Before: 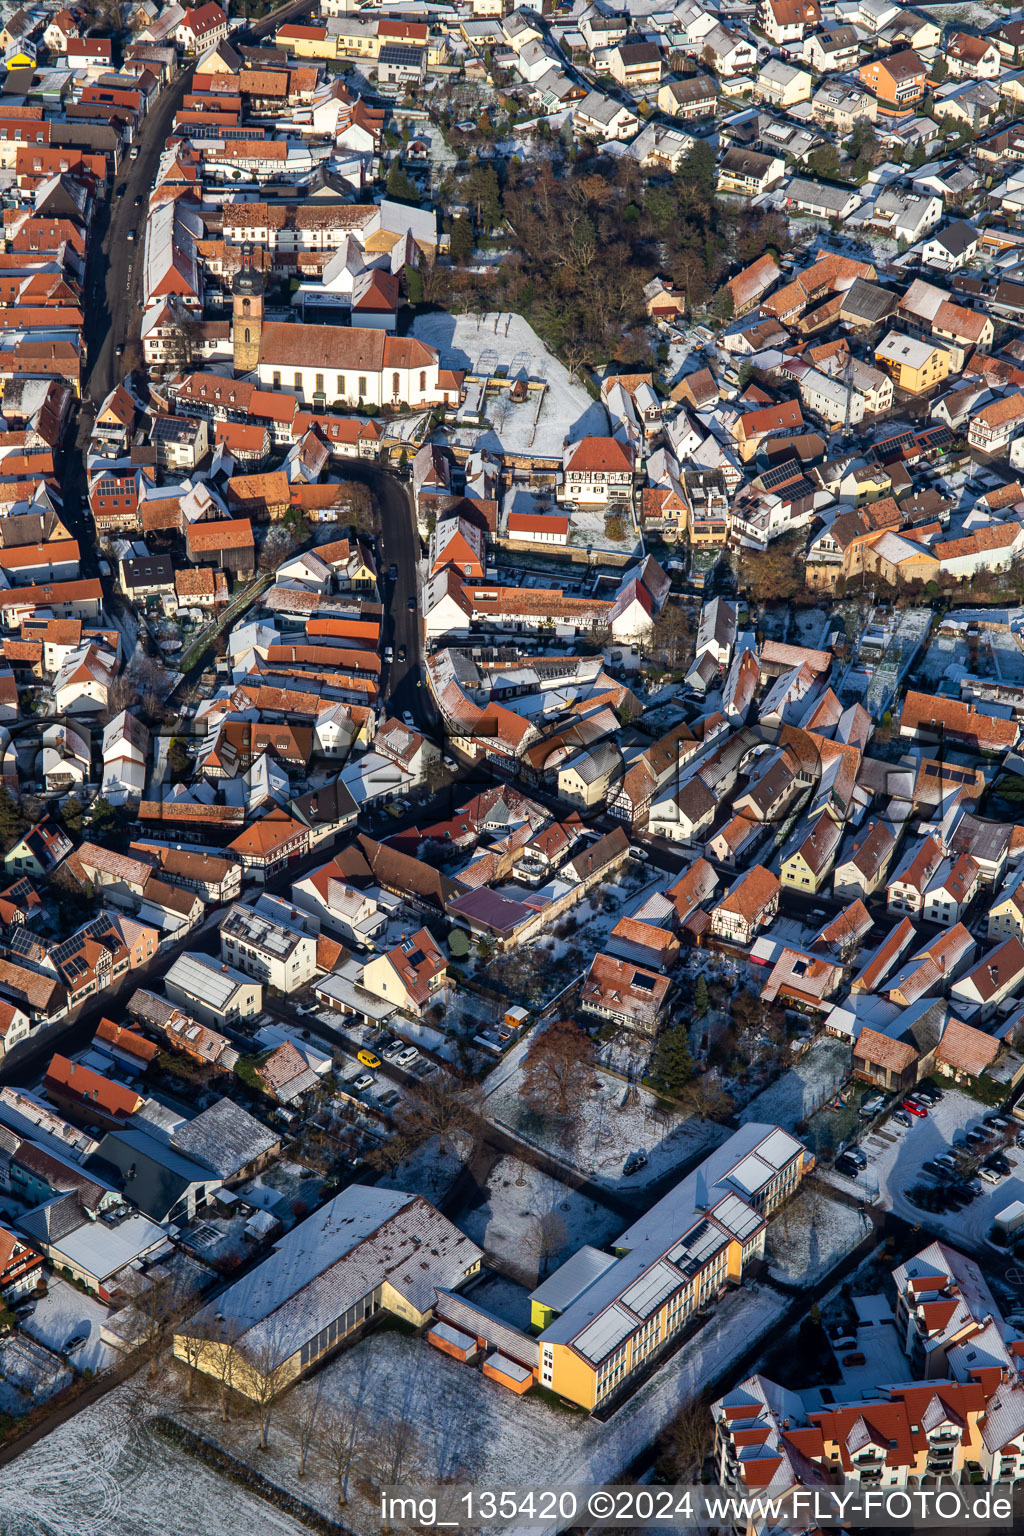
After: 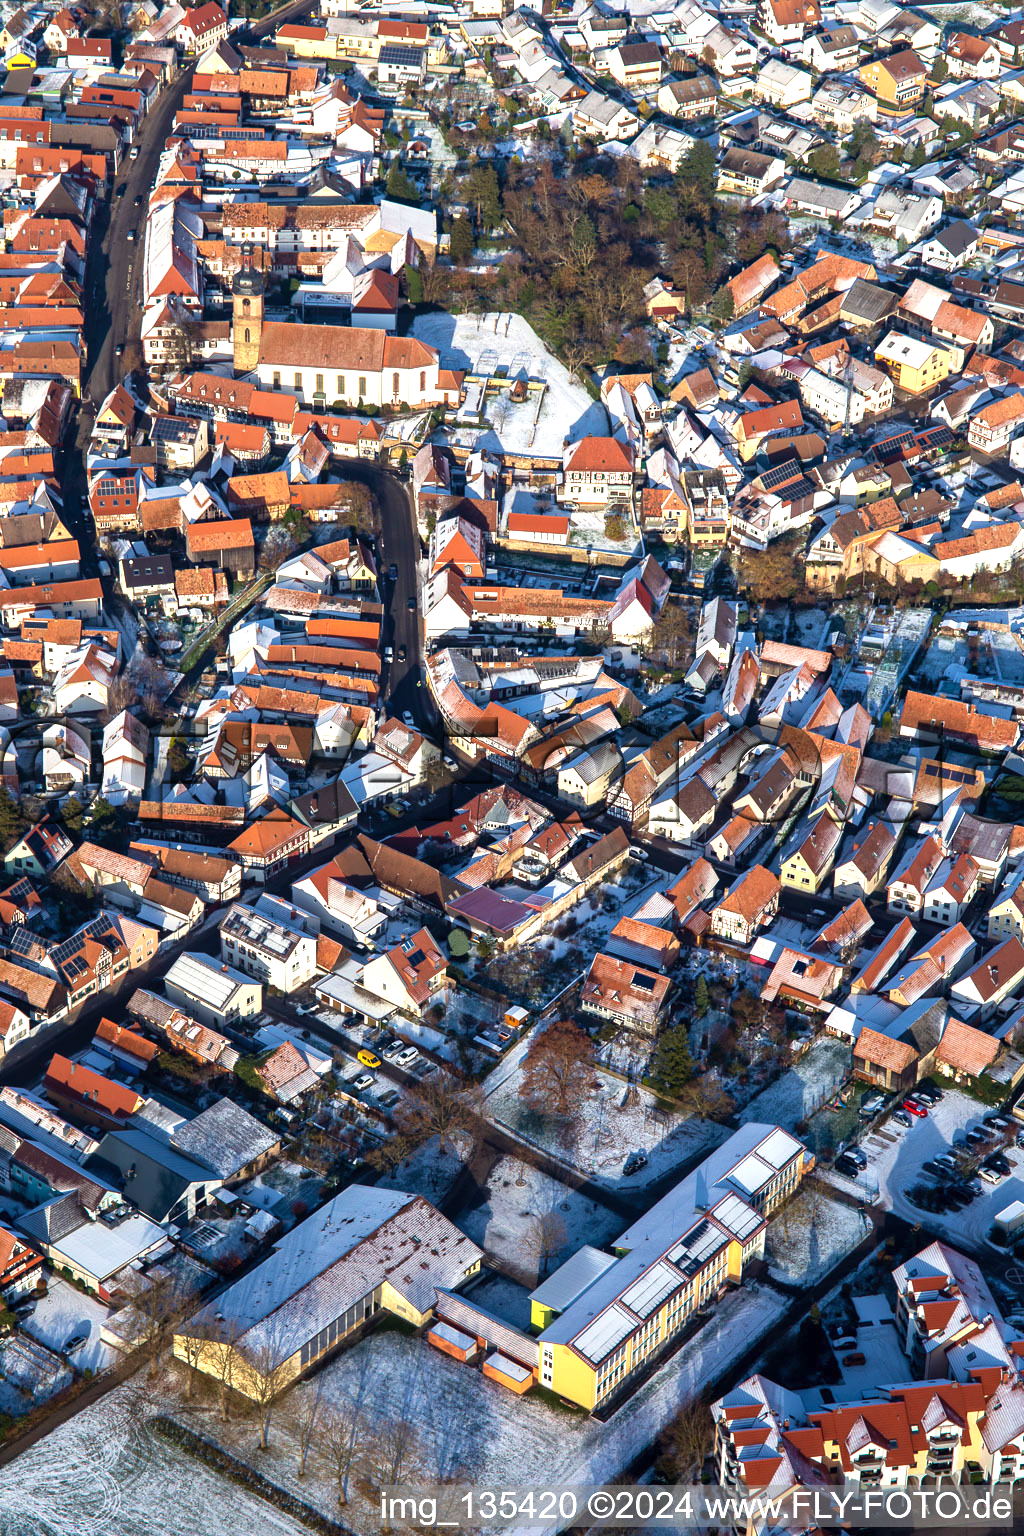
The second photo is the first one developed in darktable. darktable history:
velvia: on, module defaults
exposure: black level correction 0, exposure 0.699 EV, compensate highlight preservation false
